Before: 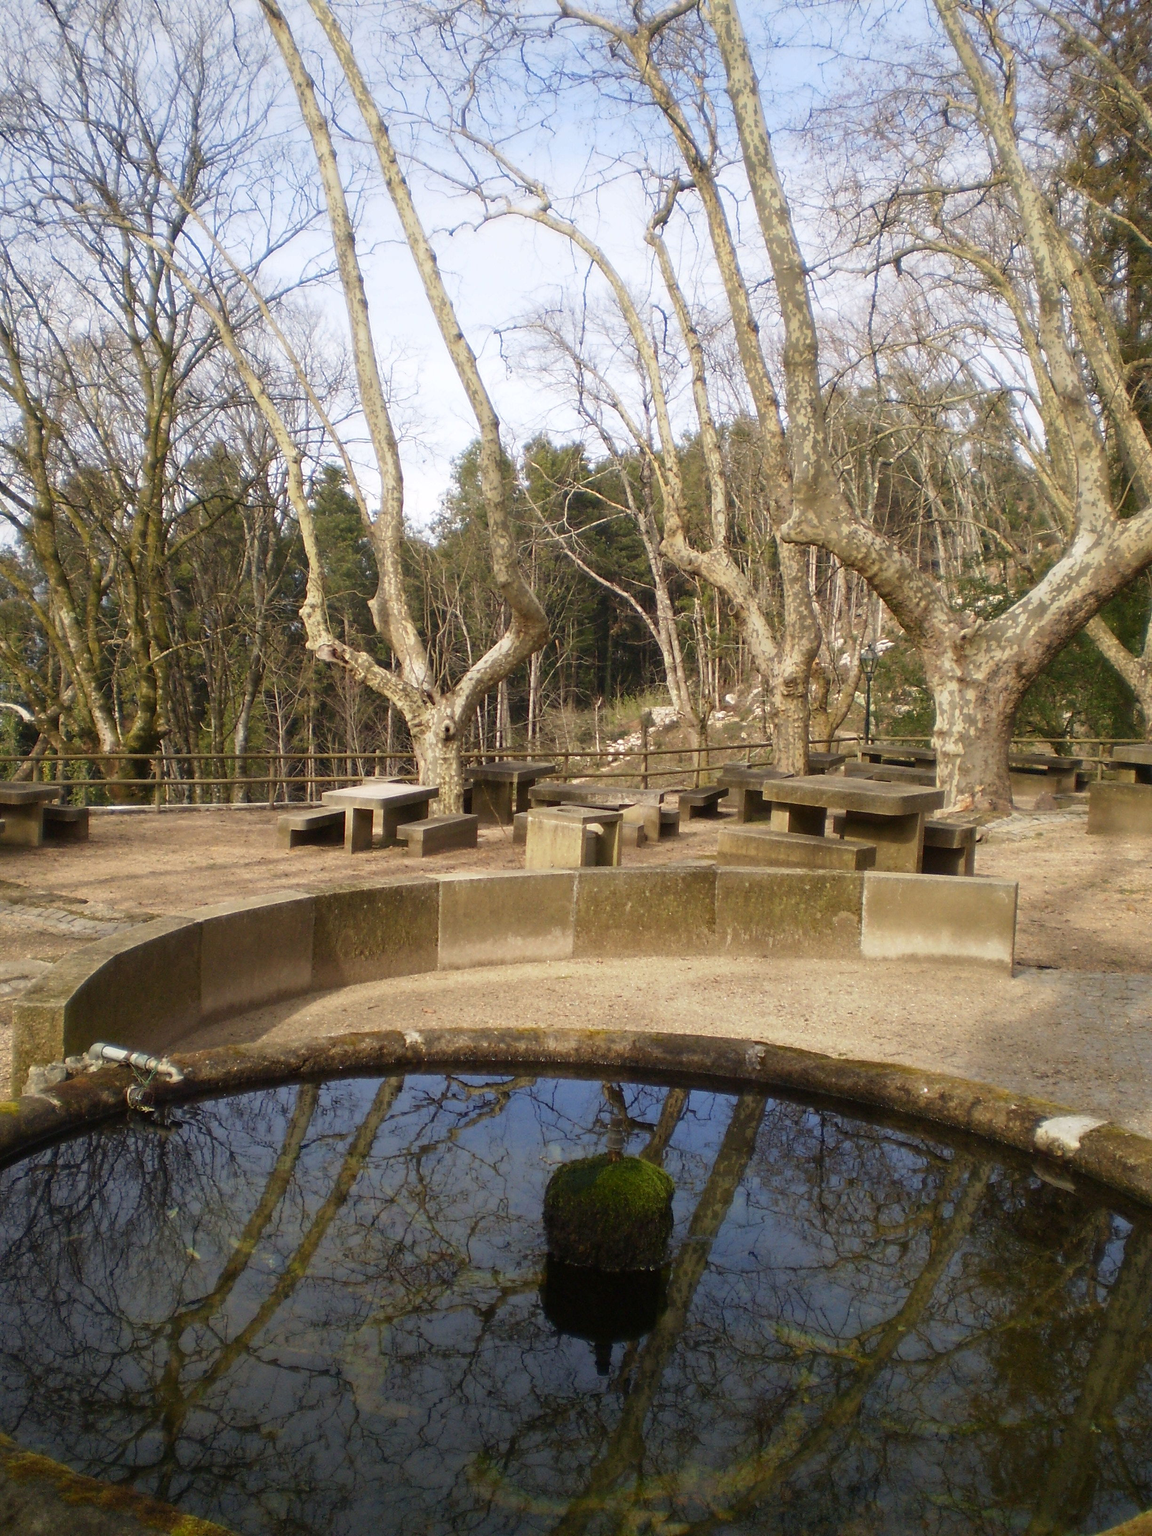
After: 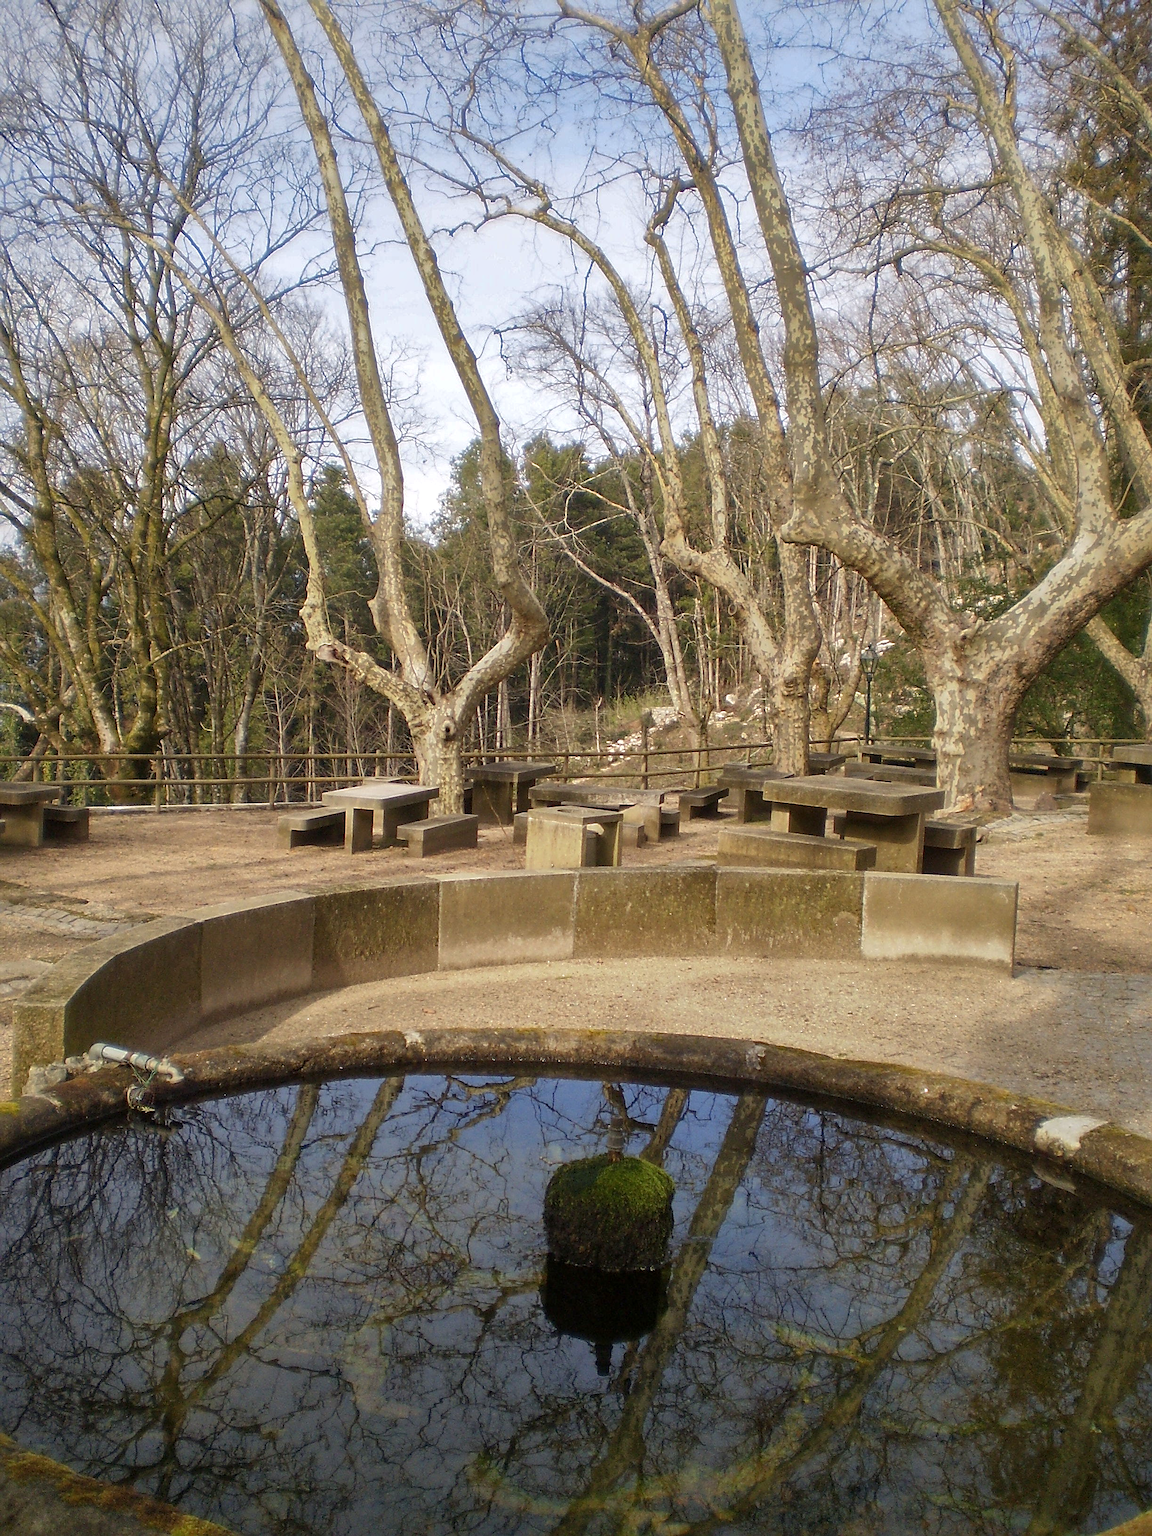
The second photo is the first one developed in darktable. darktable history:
local contrast: highlights 104%, shadows 99%, detail 120%, midtone range 0.2
sharpen: on, module defaults
shadows and highlights: shadows 39.86, highlights -59.76
